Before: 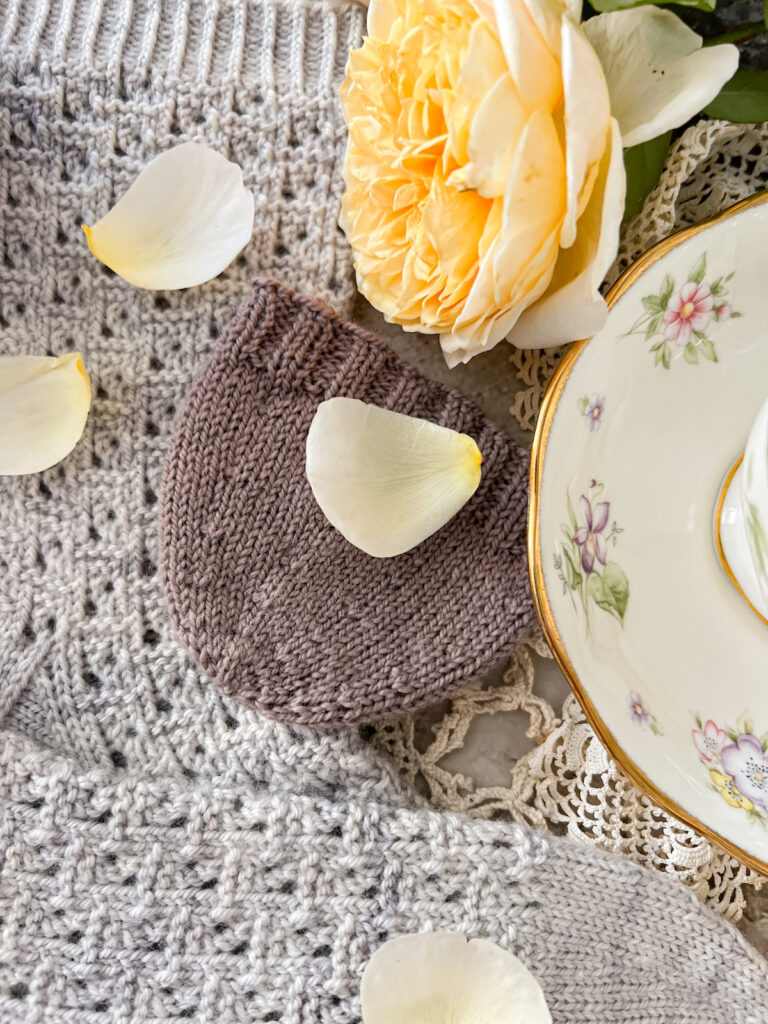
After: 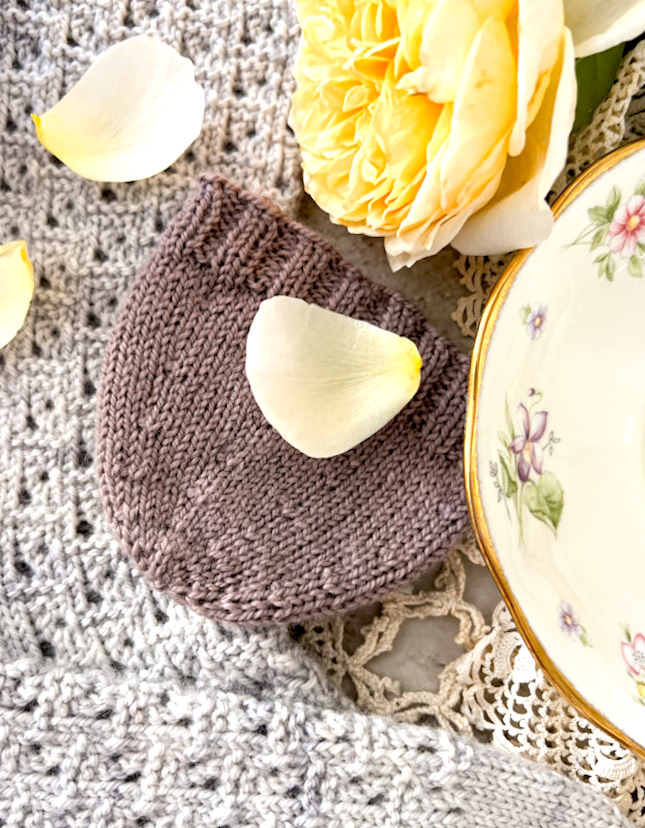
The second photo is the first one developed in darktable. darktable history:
crop and rotate: angle -3.27°, left 5.211%, top 5.211%, right 4.607%, bottom 4.607%
color balance rgb: perceptual saturation grading › global saturation 3.7%, global vibrance 5.56%, contrast 3.24%
rotate and perspective: rotation -1°, crop left 0.011, crop right 0.989, crop top 0.025, crop bottom 0.975
exposure: black level correction 0.005, exposure 0.417 EV, compensate highlight preservation false
